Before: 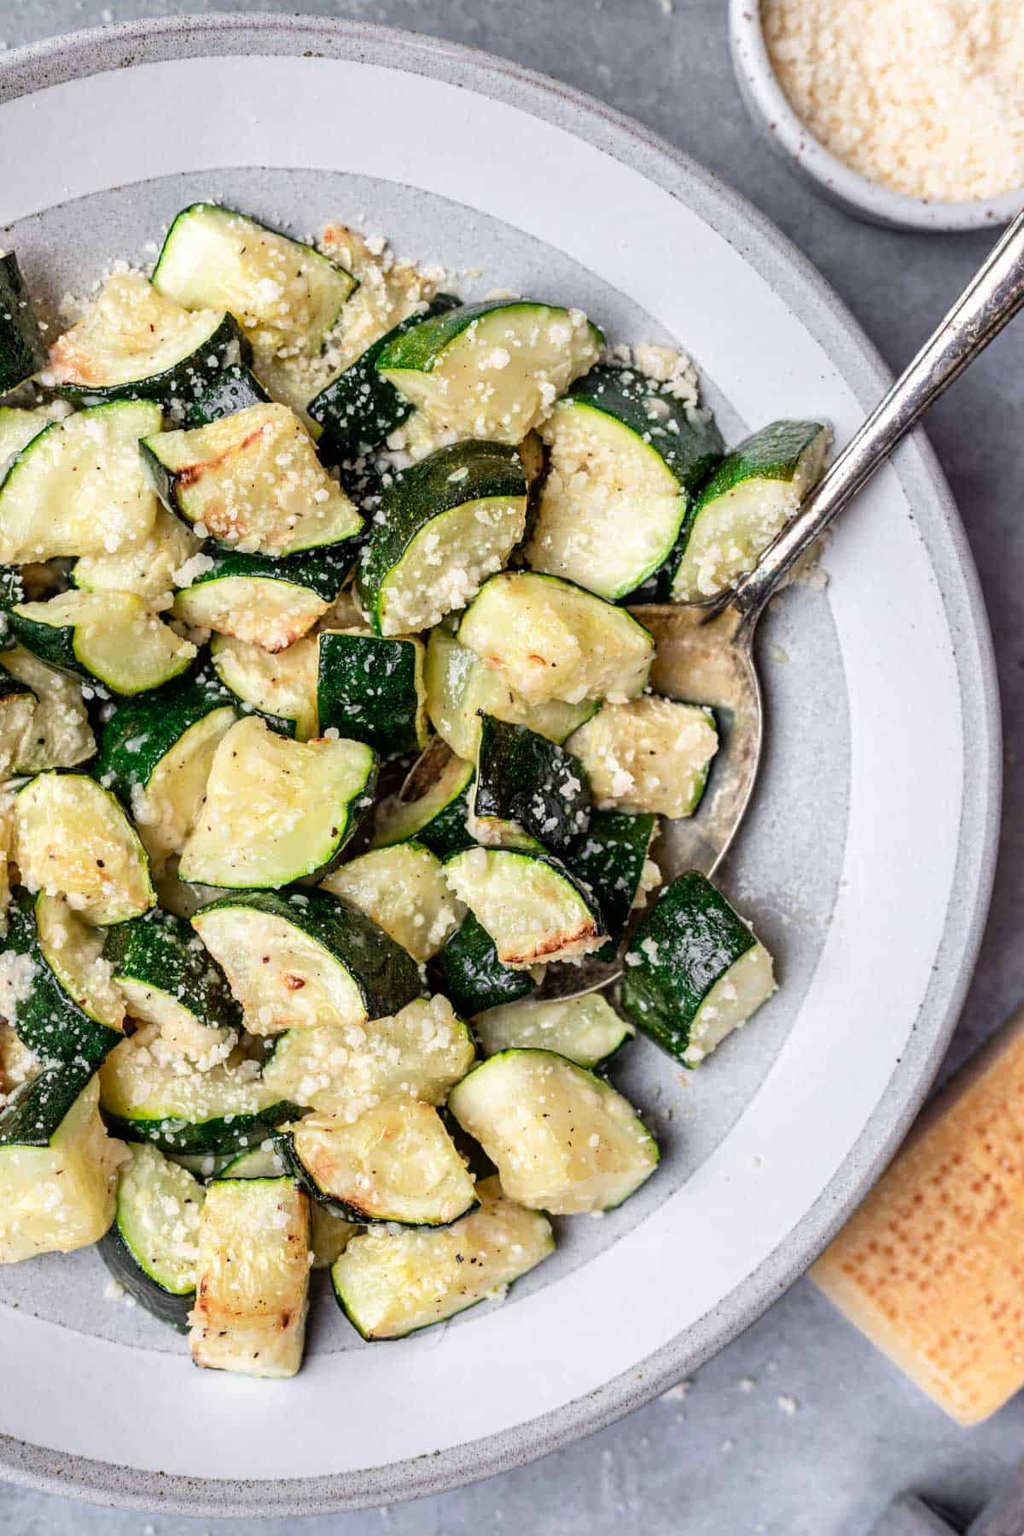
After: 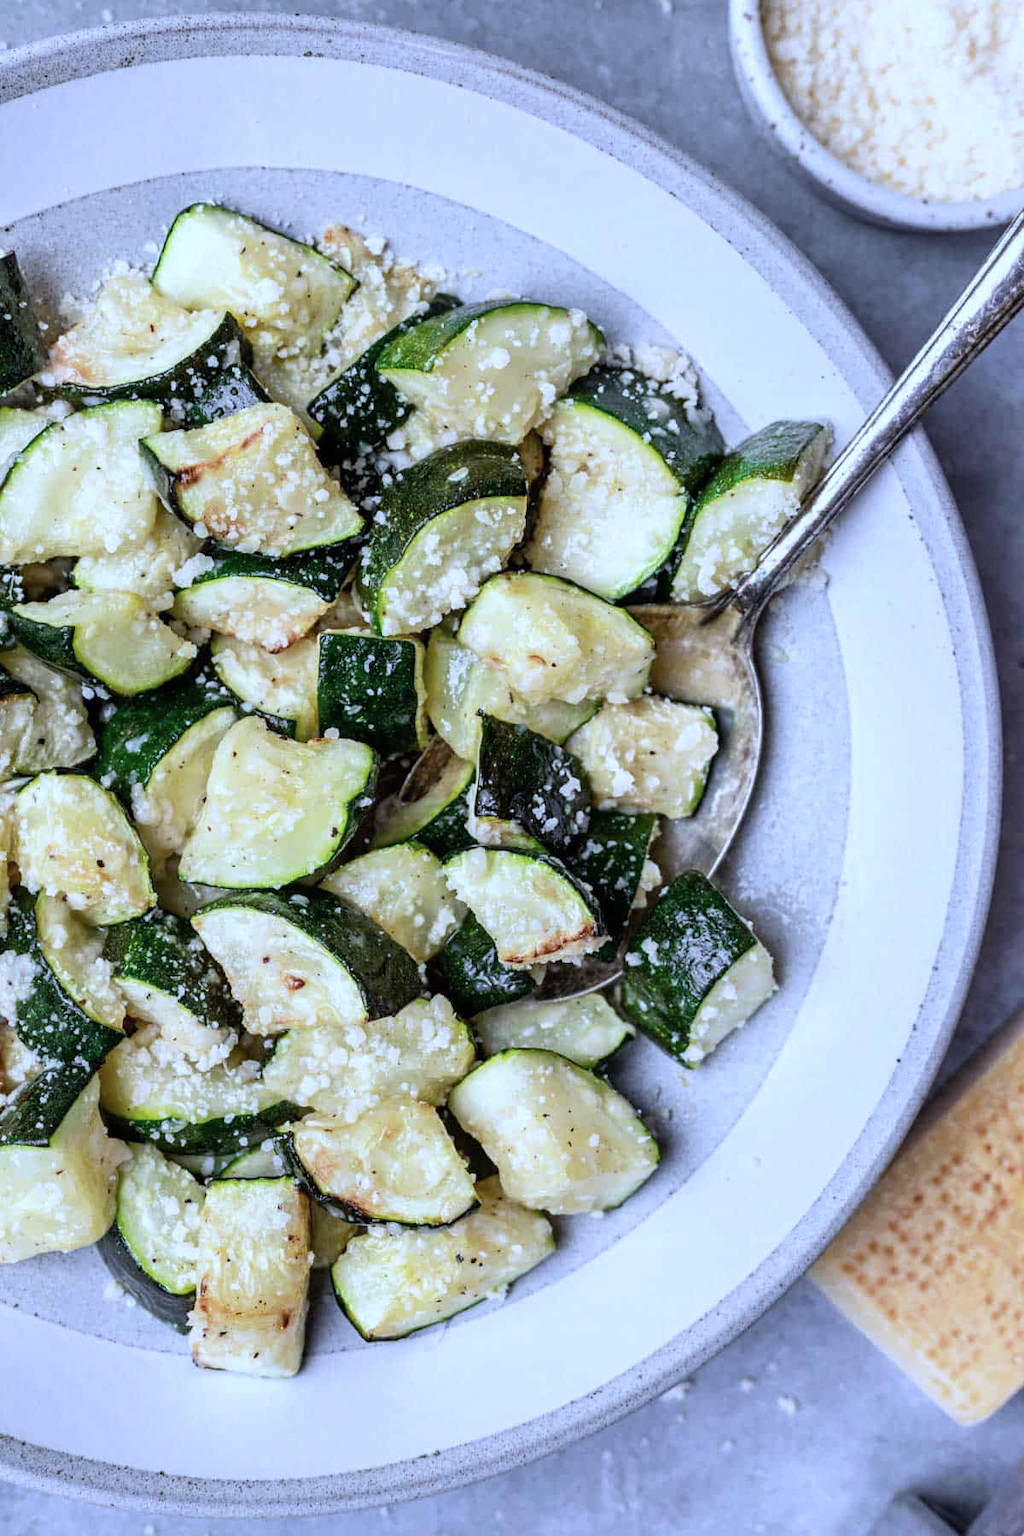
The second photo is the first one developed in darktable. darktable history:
color correction: saturation 0.85
white balance: red 0.871, blue 1.249
